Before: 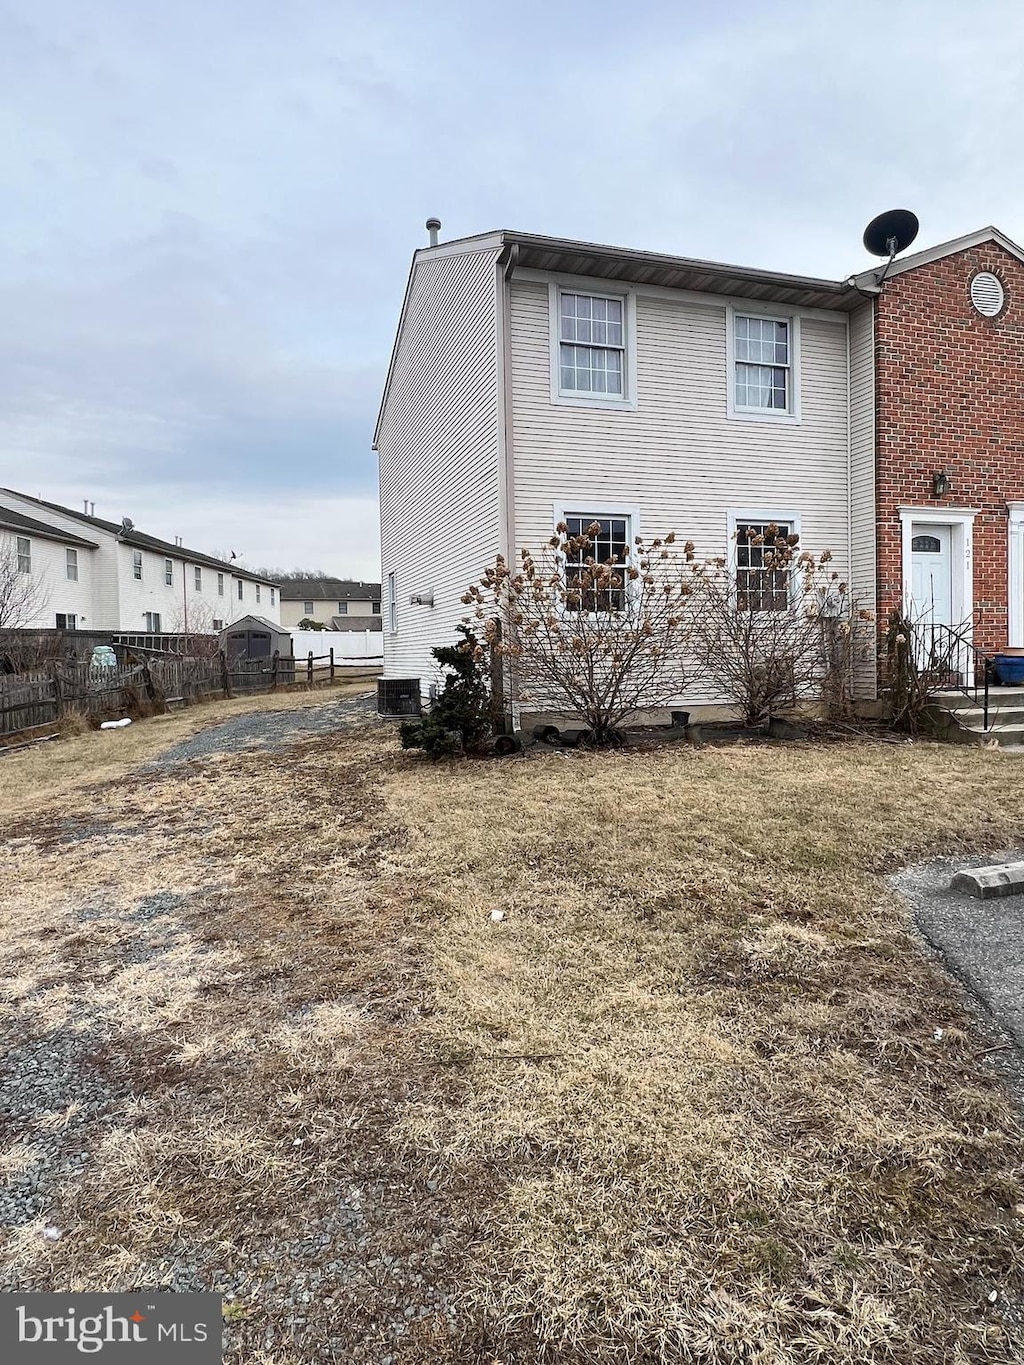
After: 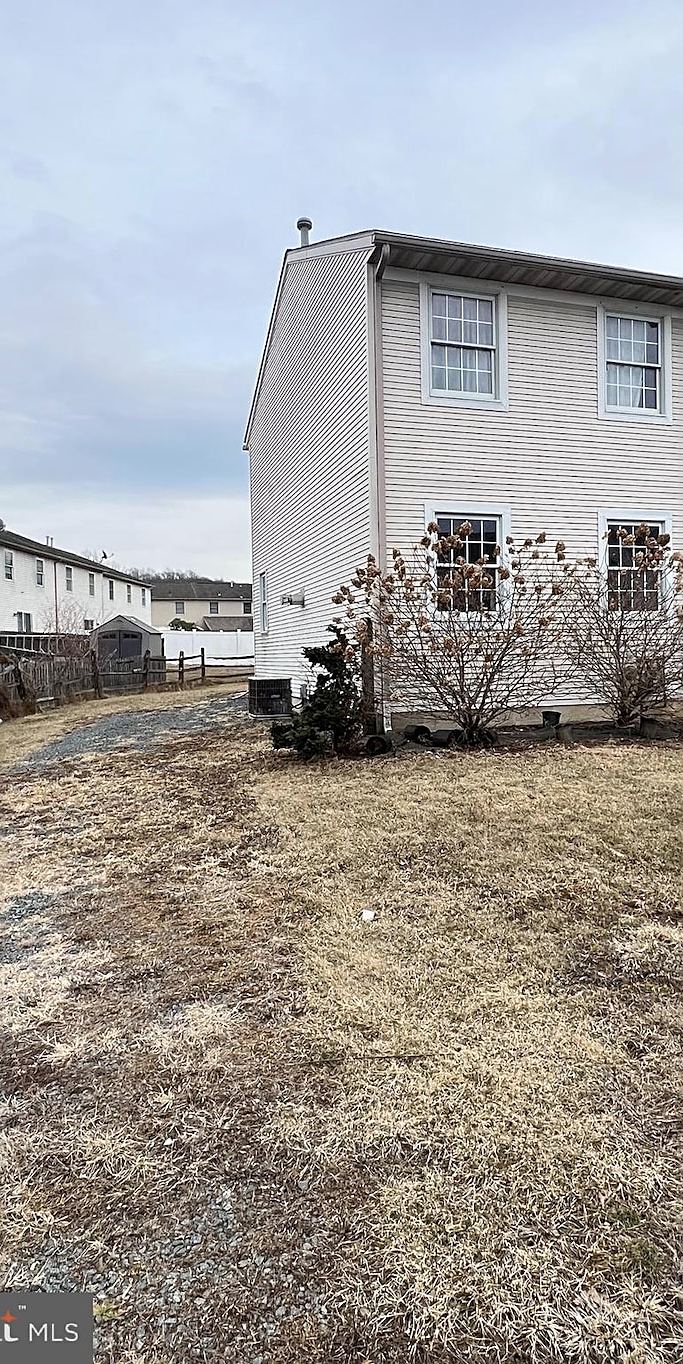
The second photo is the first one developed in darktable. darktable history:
crop and rotate: left 12.601%, right 20.698%
sharpen: on, module defaults
contrast brightness saturation: saturation -0.053
